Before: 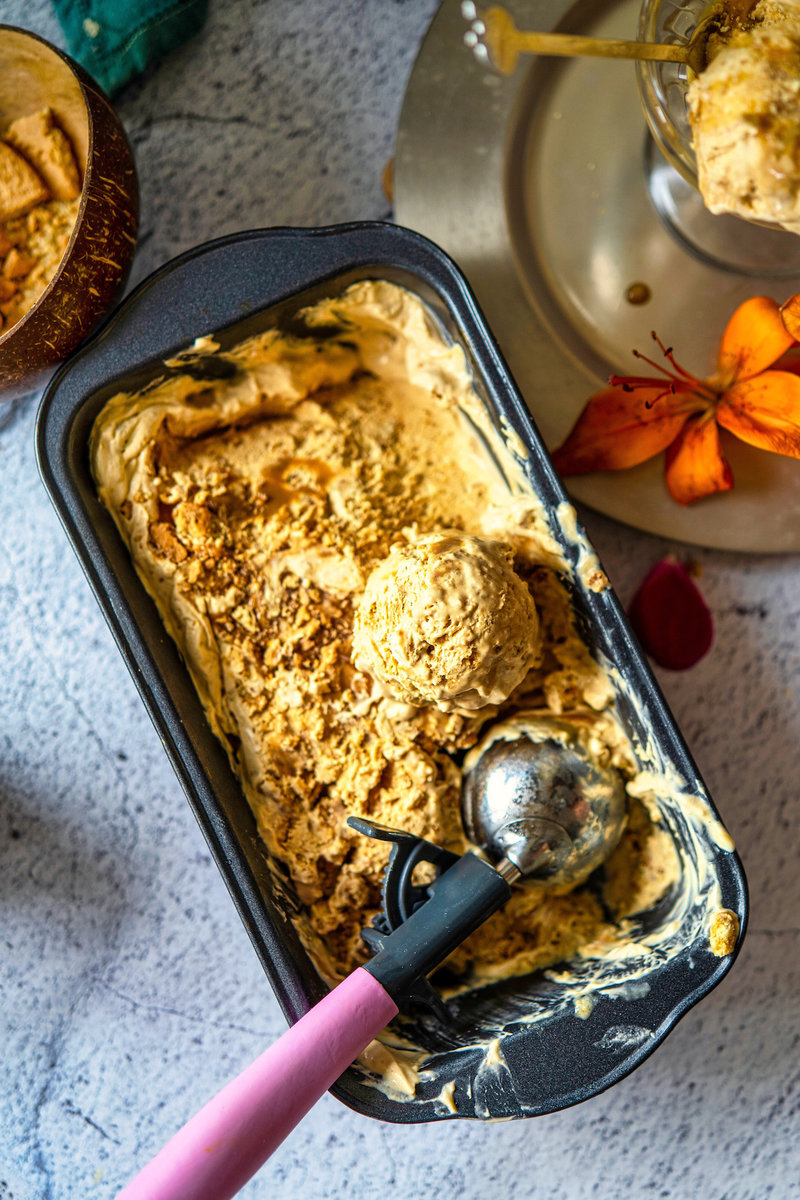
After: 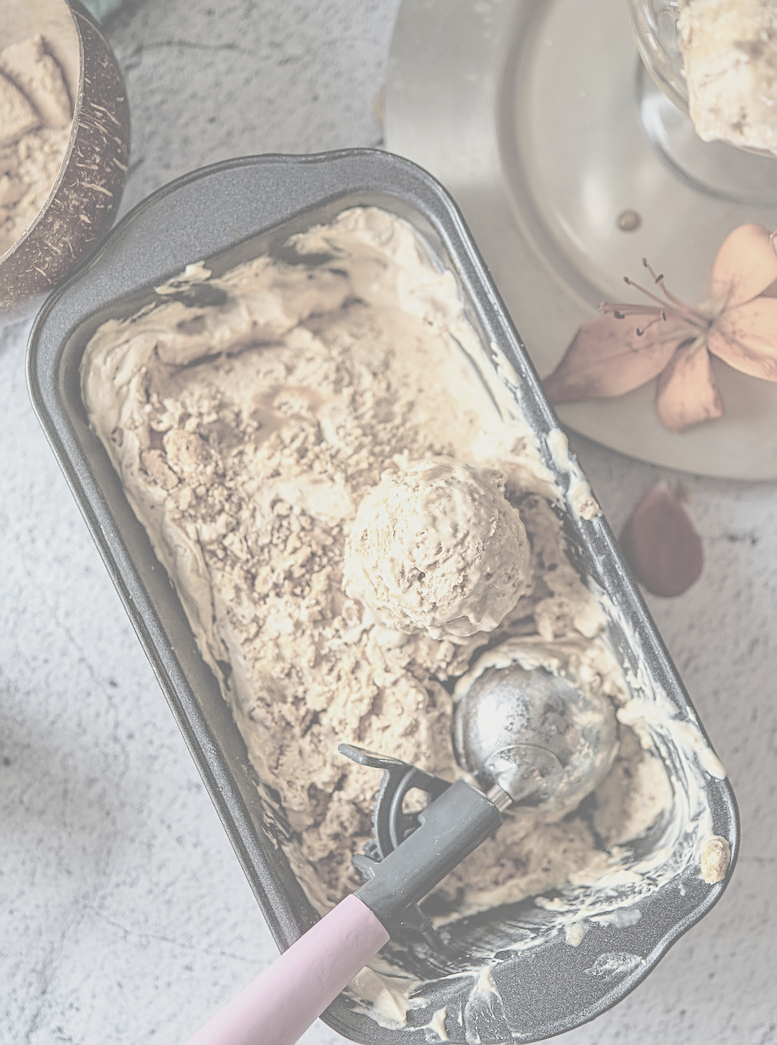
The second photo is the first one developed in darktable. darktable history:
crop: left 1.225%, top 6.089%, right 1.587%, bottom 6.754%
sharpen: on, module defaults
contrast brightness saturation: contrast -0.304, brightness 0.755, saturation -0.794
